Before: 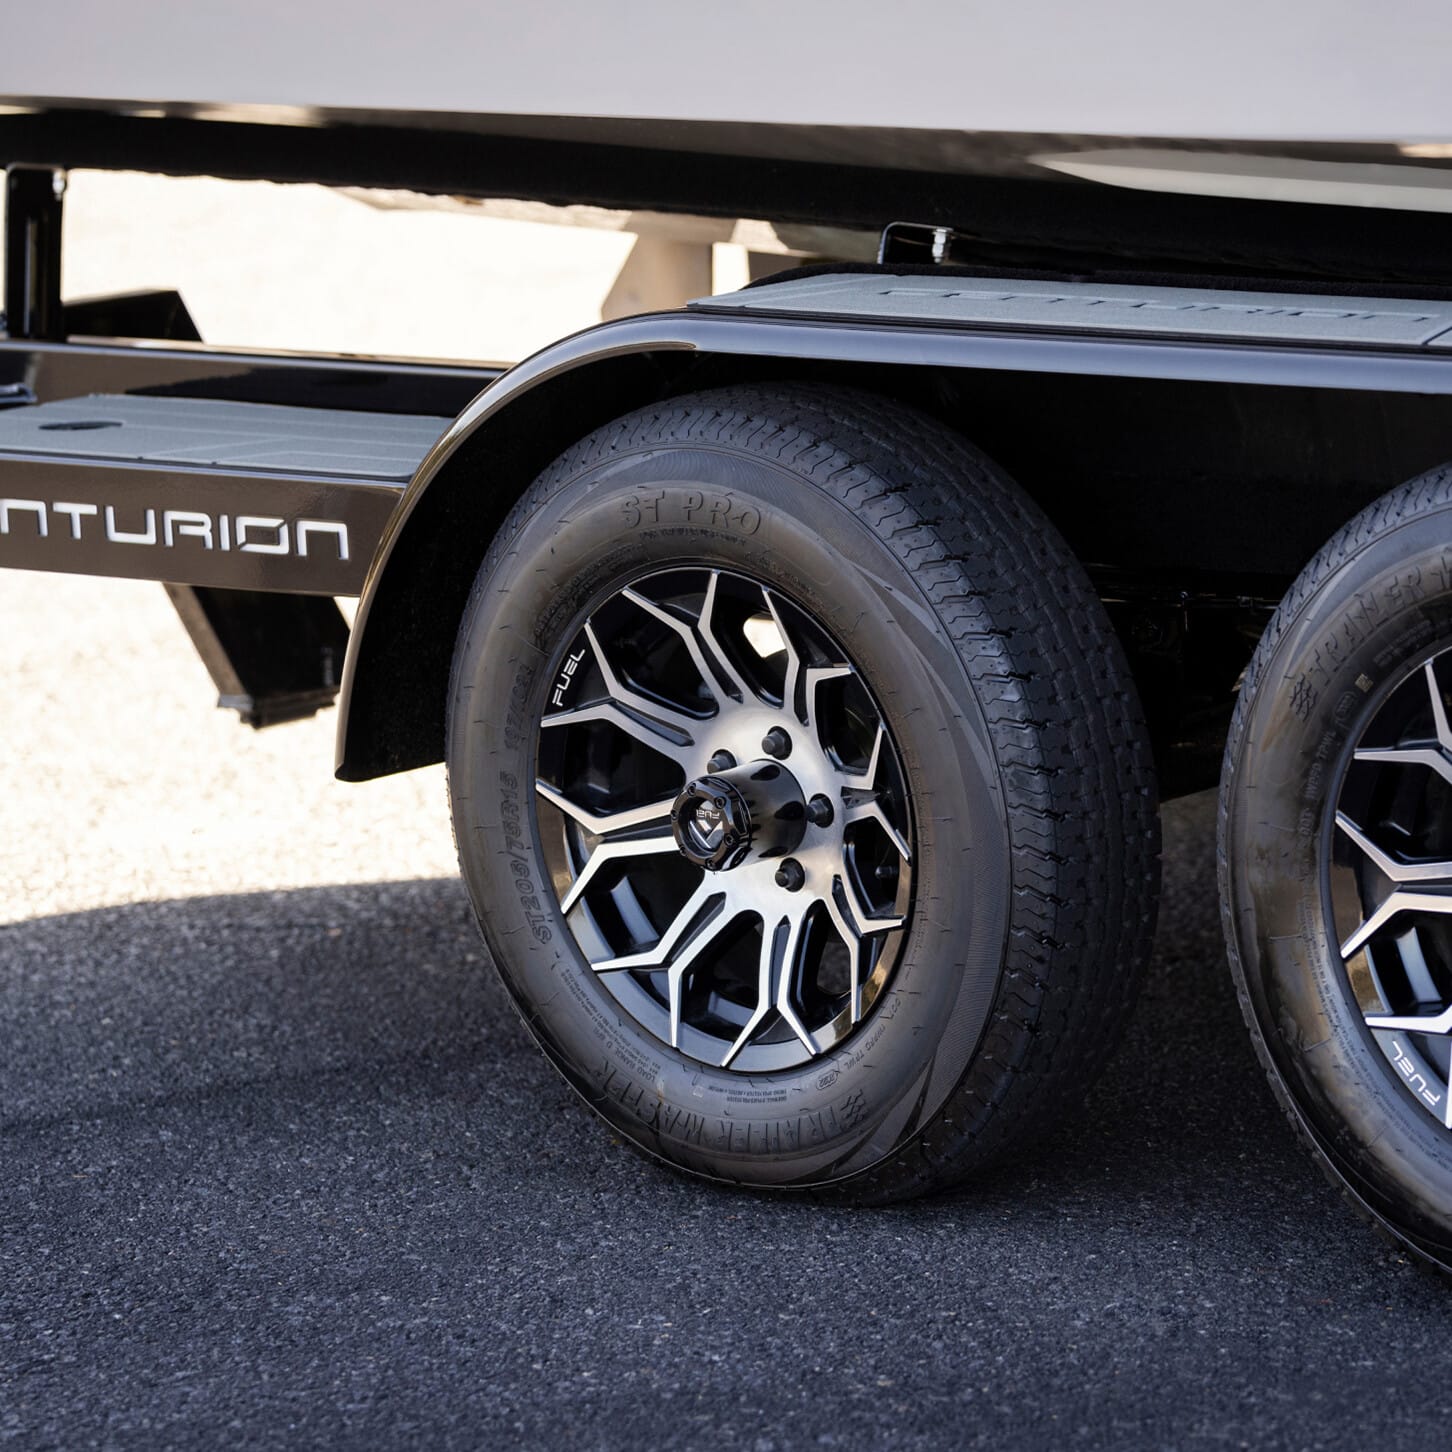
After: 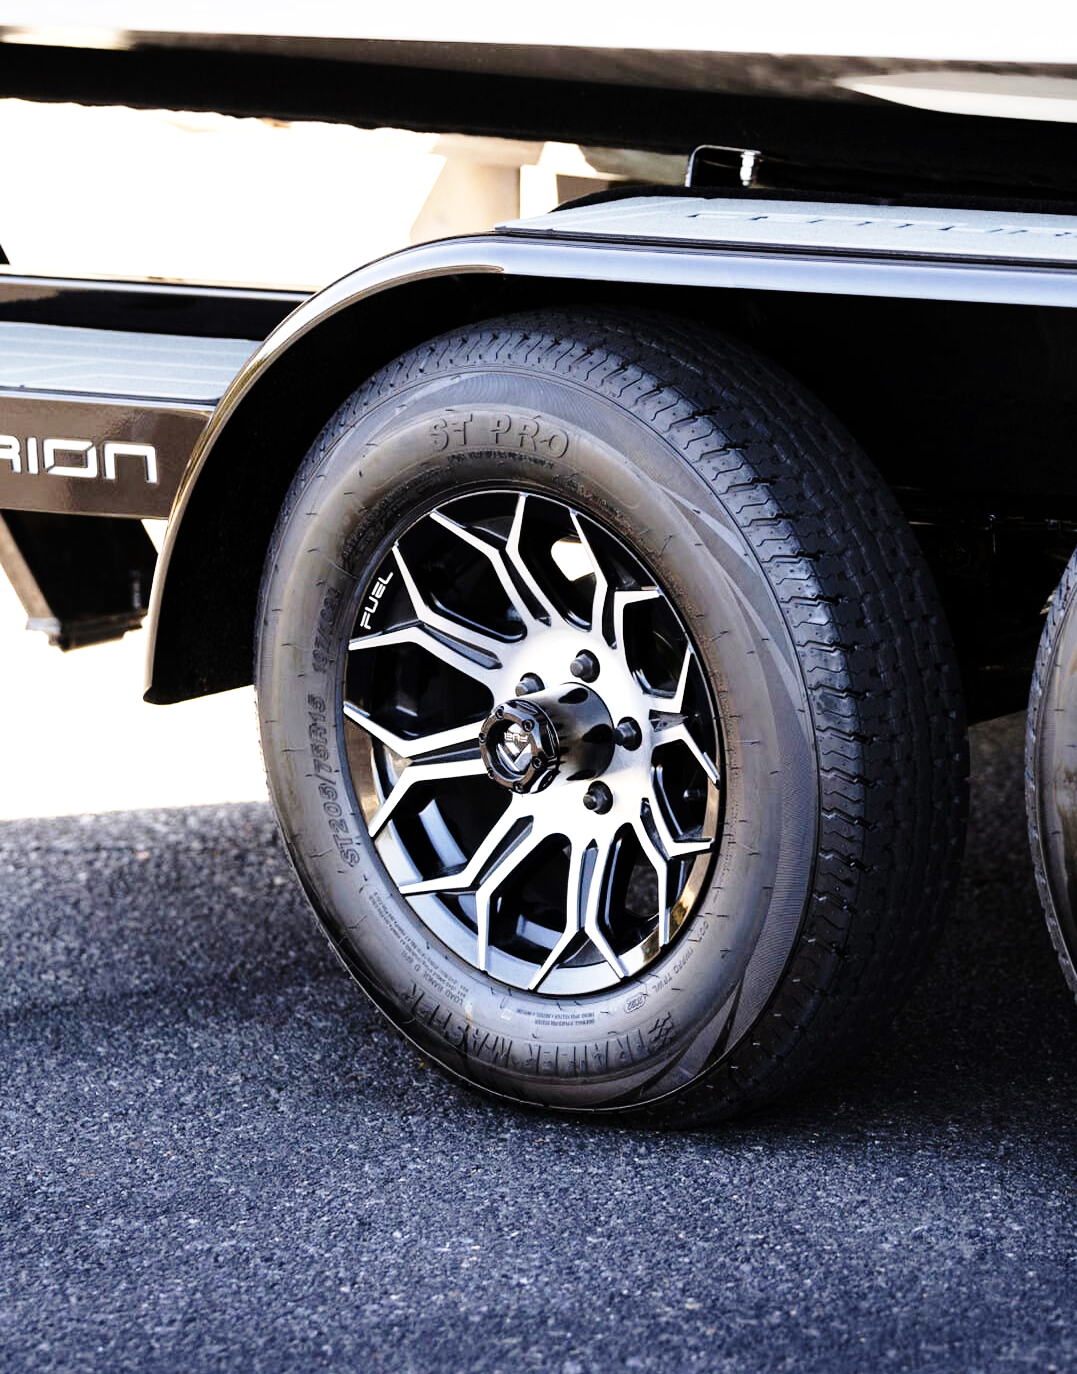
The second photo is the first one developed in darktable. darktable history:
tone equalizer: -8 EV -0.756 EV, -7 EV -0.691 EV, -6 EV -0.633 EV, -5 EV -0.381 EV, -3 EV 0.379 EV, -2 EV 0.6 EV, -1 EV 0.695 EV, +0 EV 0.735 EV
crop and rotate: left 13.223%, top 5.354%, right 12.592%
base curve: curves: ch0 [(0, 0) (0.028, 0.03) (0.121, 0.232) (0.46, 0.748) (0.859, 0.968) (1, 1)], preserve colors none
